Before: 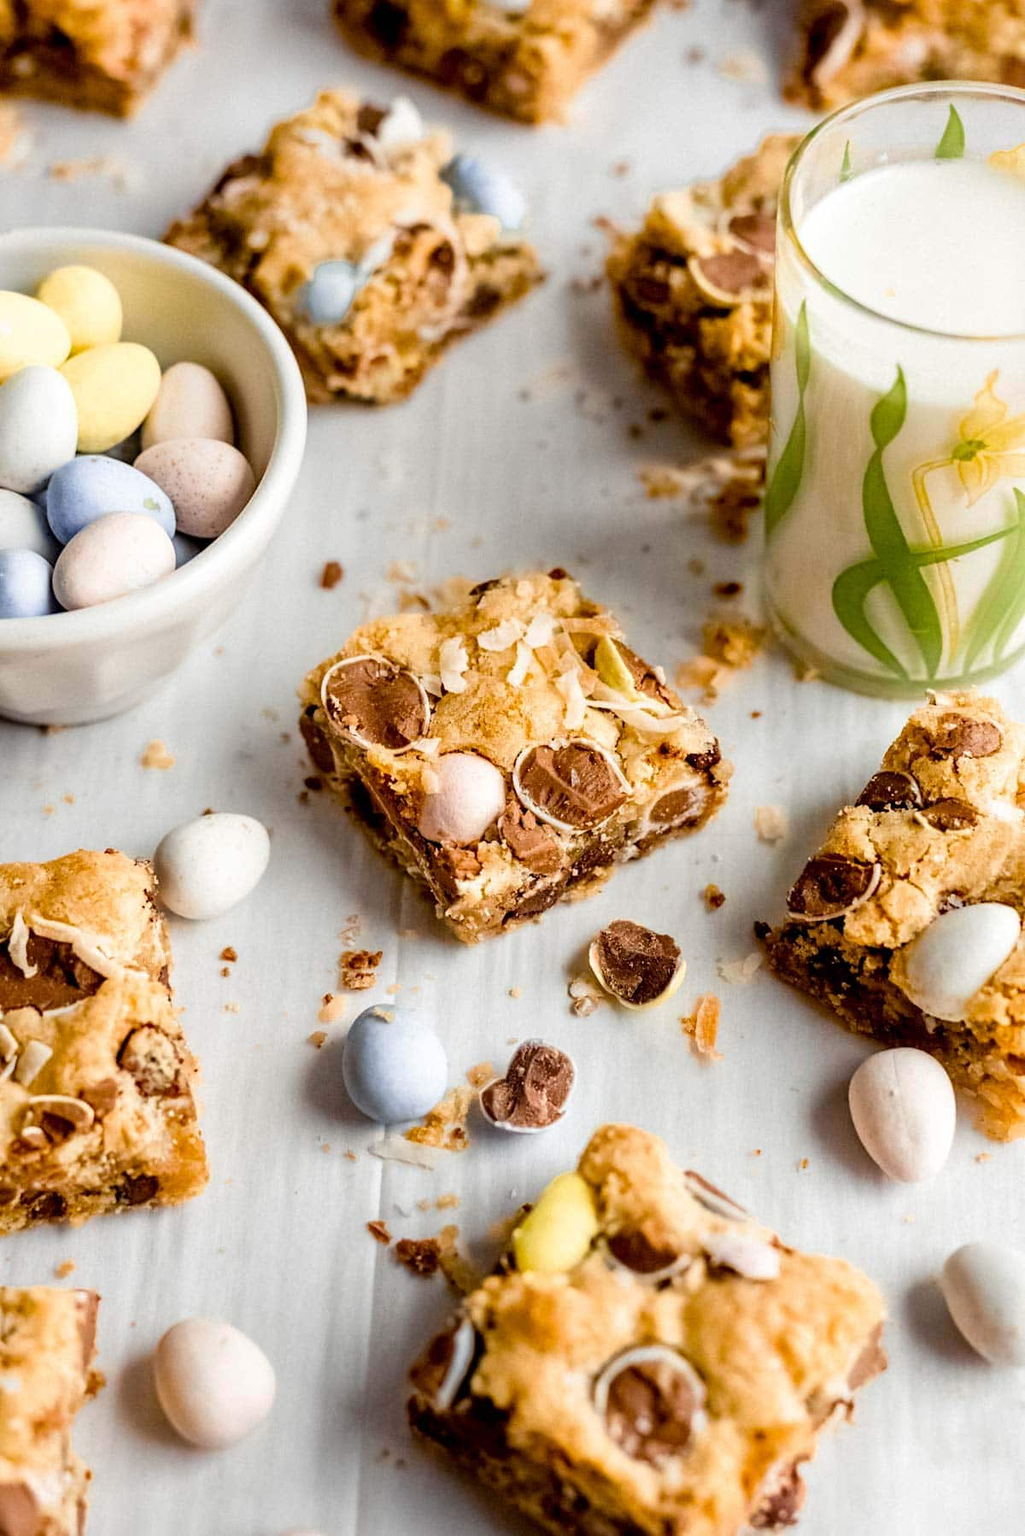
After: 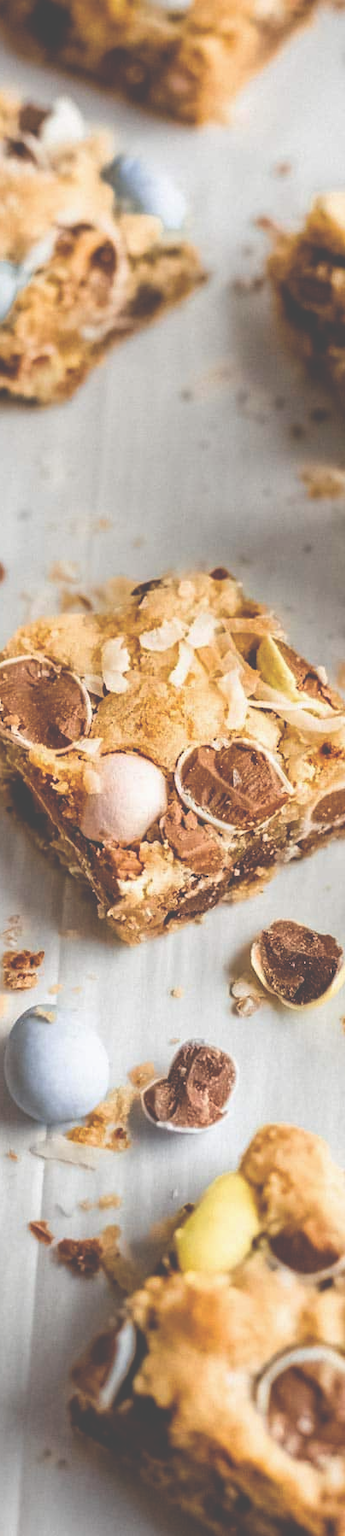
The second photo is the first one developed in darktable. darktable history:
crop: left 33.049%, right 33.182%
exposure: black level correction -0.061, exposure -0.049 EV, compensate highlight preservation false
